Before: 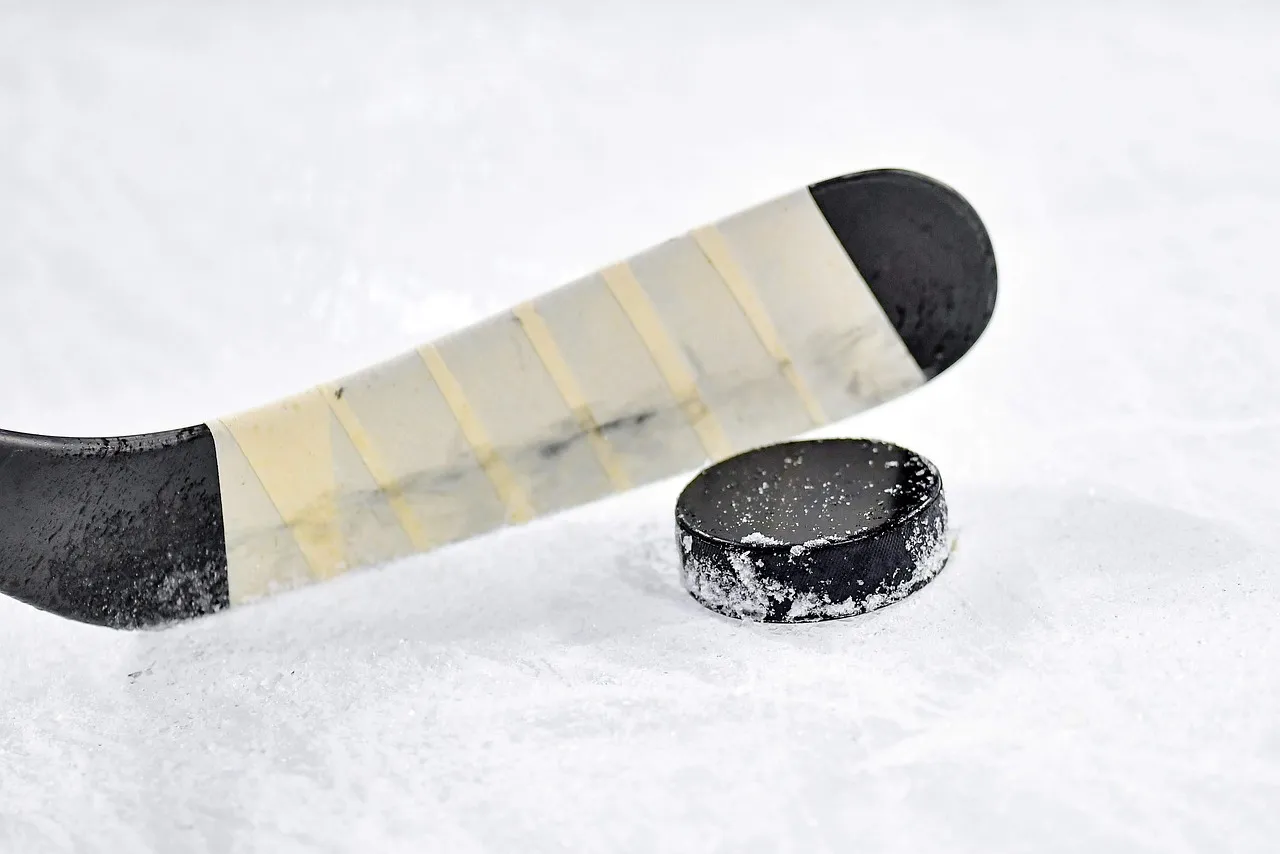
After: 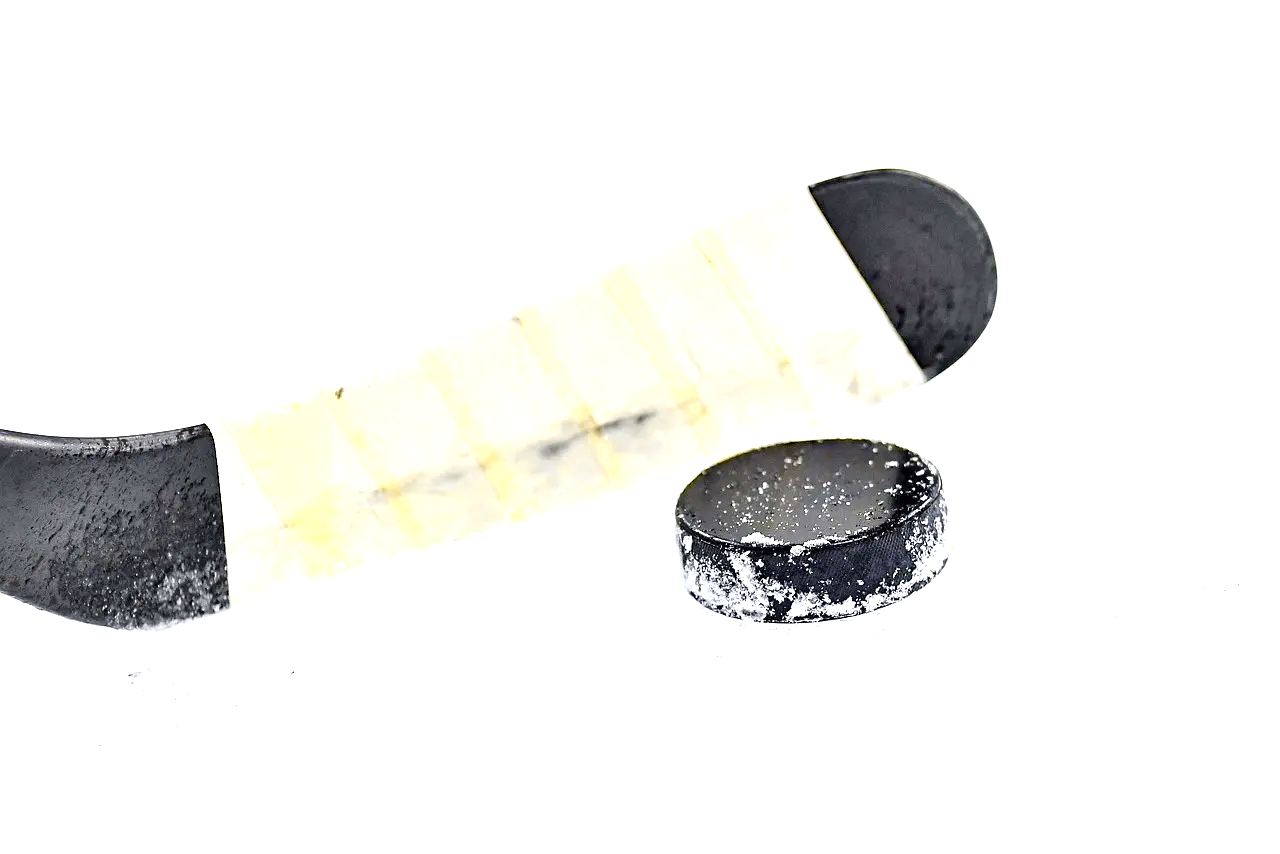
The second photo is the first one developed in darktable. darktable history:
exposure: black level correction 0, exposure 1 EV, compensate exposure bias true, compensate highlight preservation false
color contrast: green-magenta contrast 0.85, blue-yellow contrast 1.25, unbound 0
haze removal: on, module defaults
